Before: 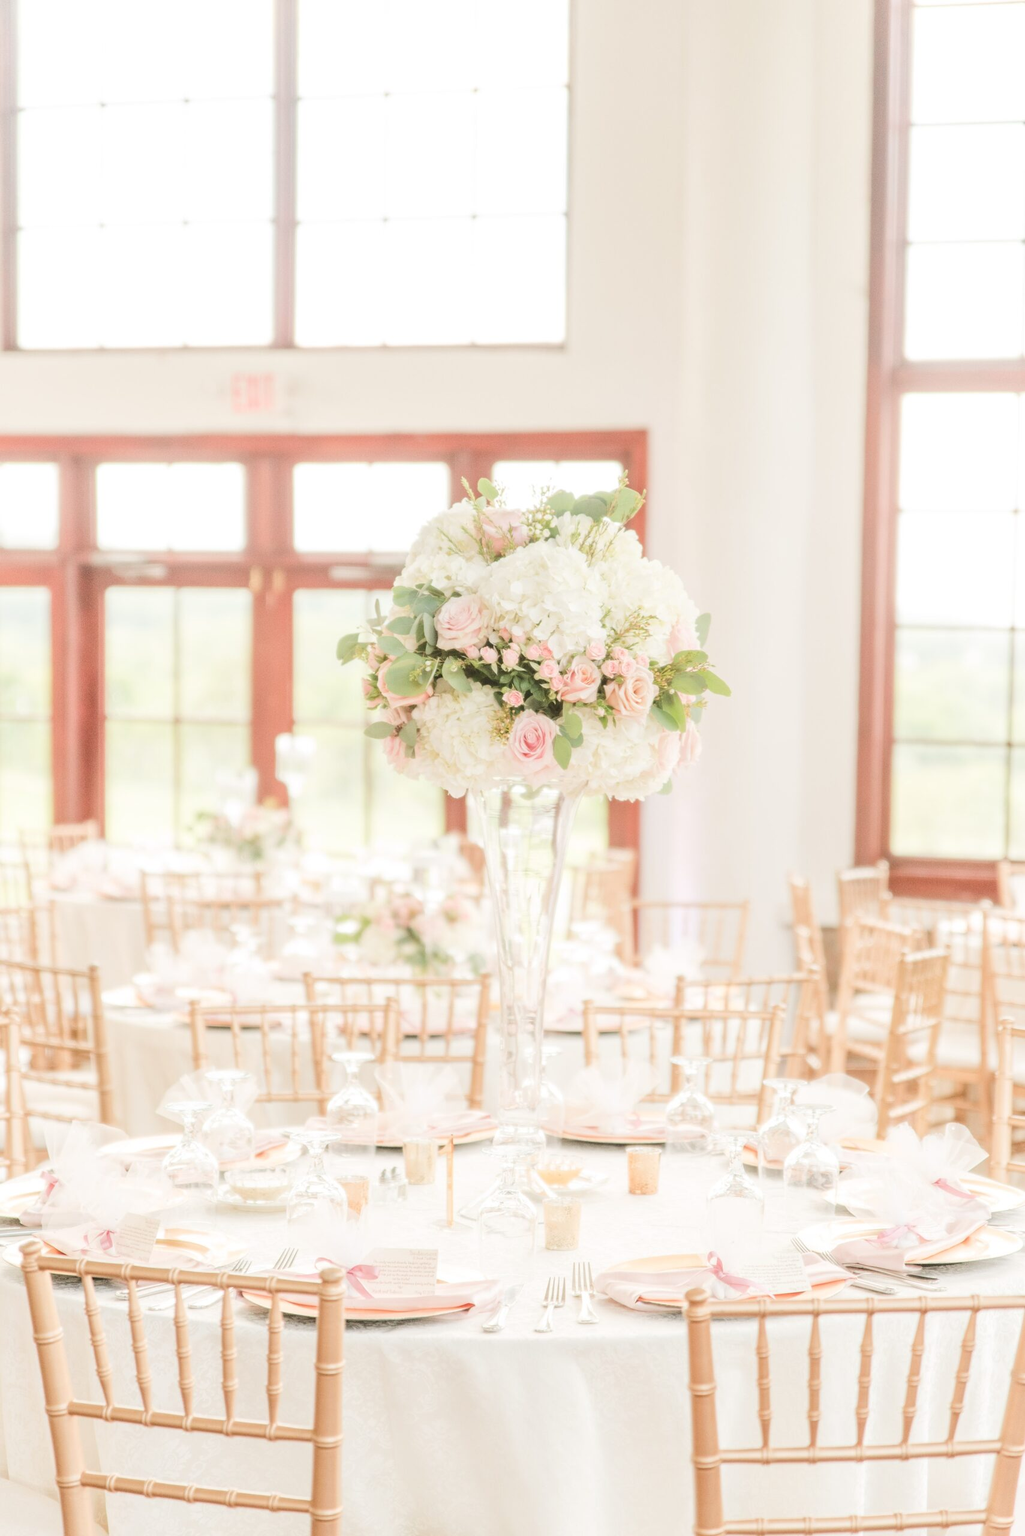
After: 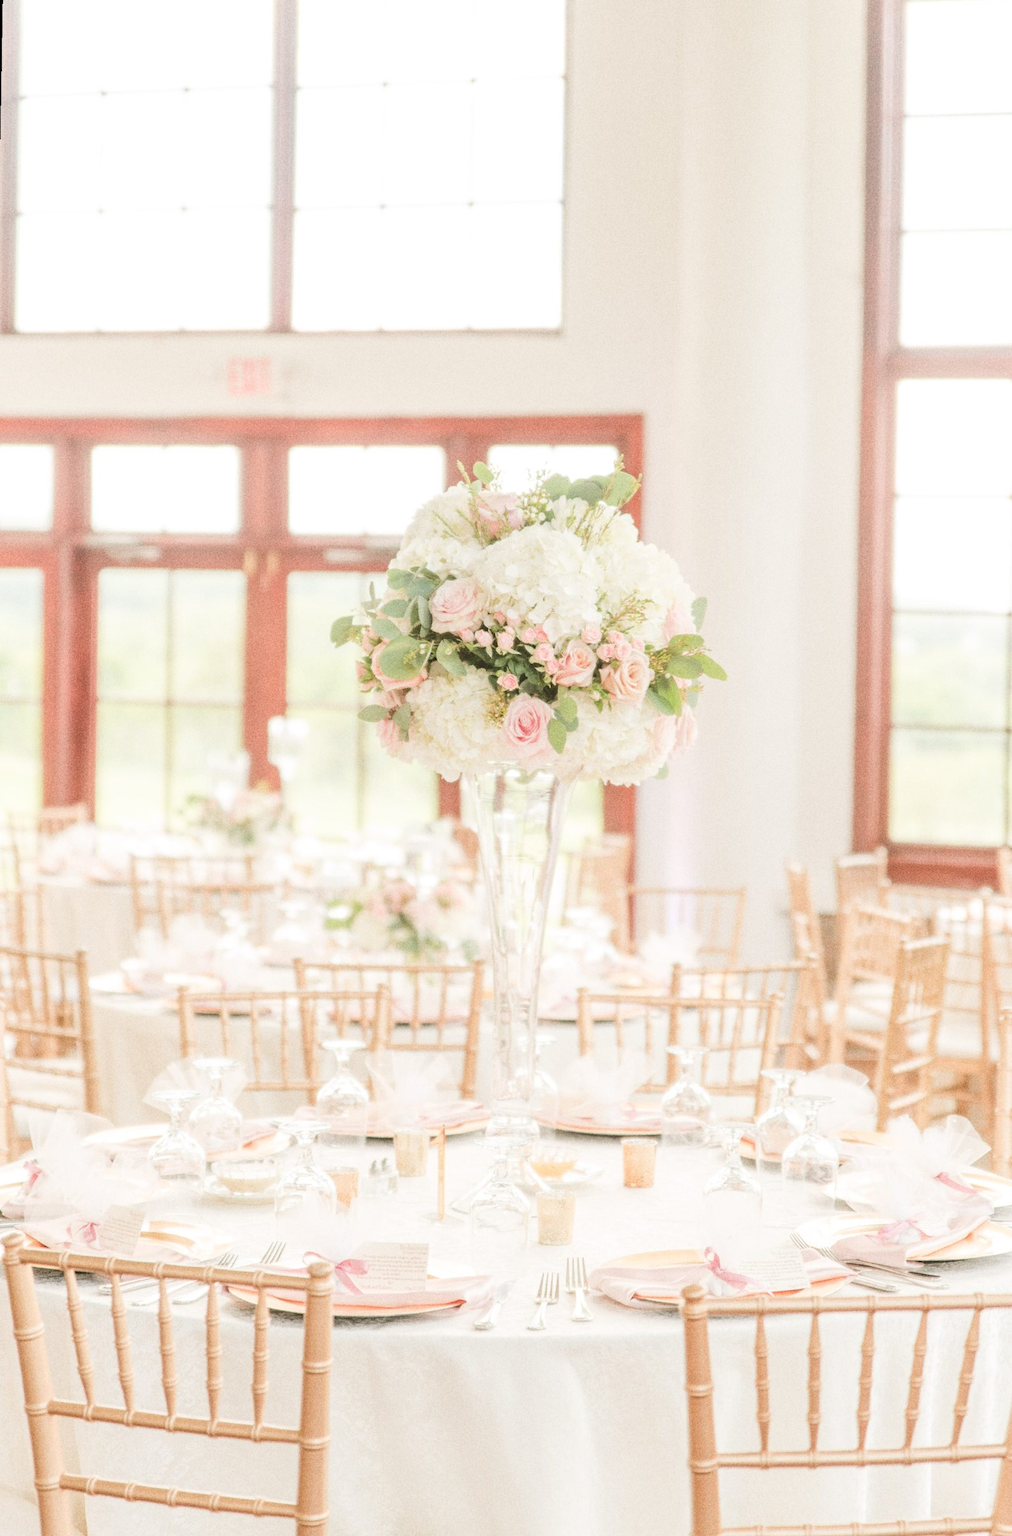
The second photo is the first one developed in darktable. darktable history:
sharpen: radius 5.325, amount 0.312, threshold 26.433
rotate and perspective: rotation 0.226°, lens shift (vertical) -0.042, crop left 0.023, crop right 0.982, crop top 0.006, crop bottom 0.994
grain: coarseness 8.68 ISO, strength 31.94%
